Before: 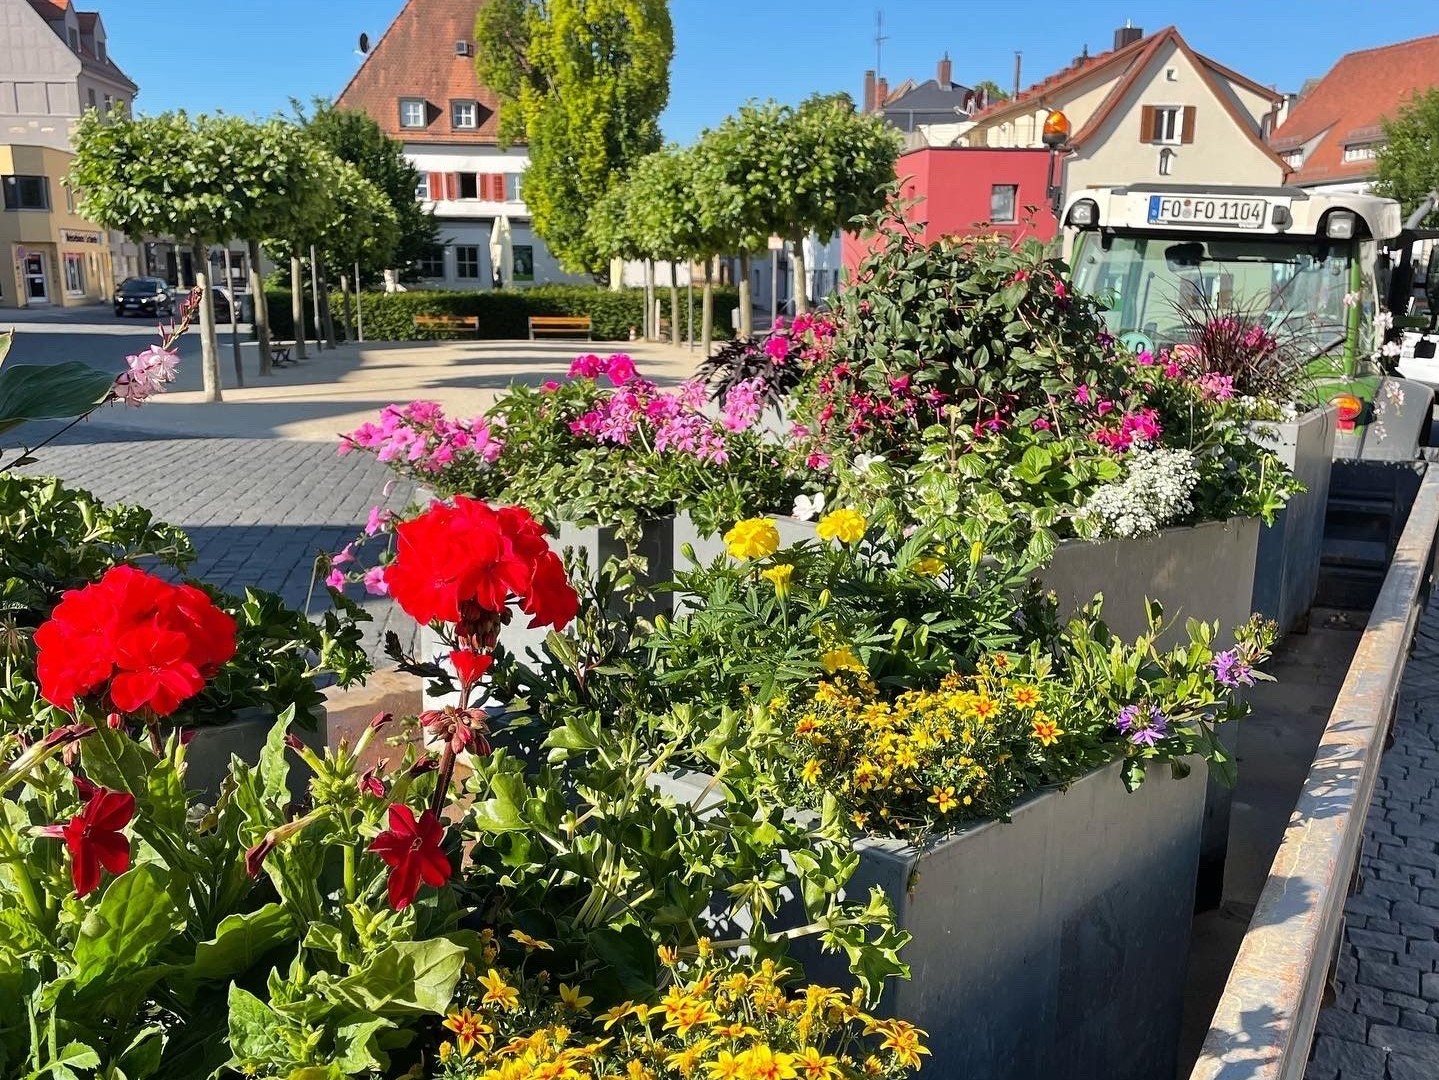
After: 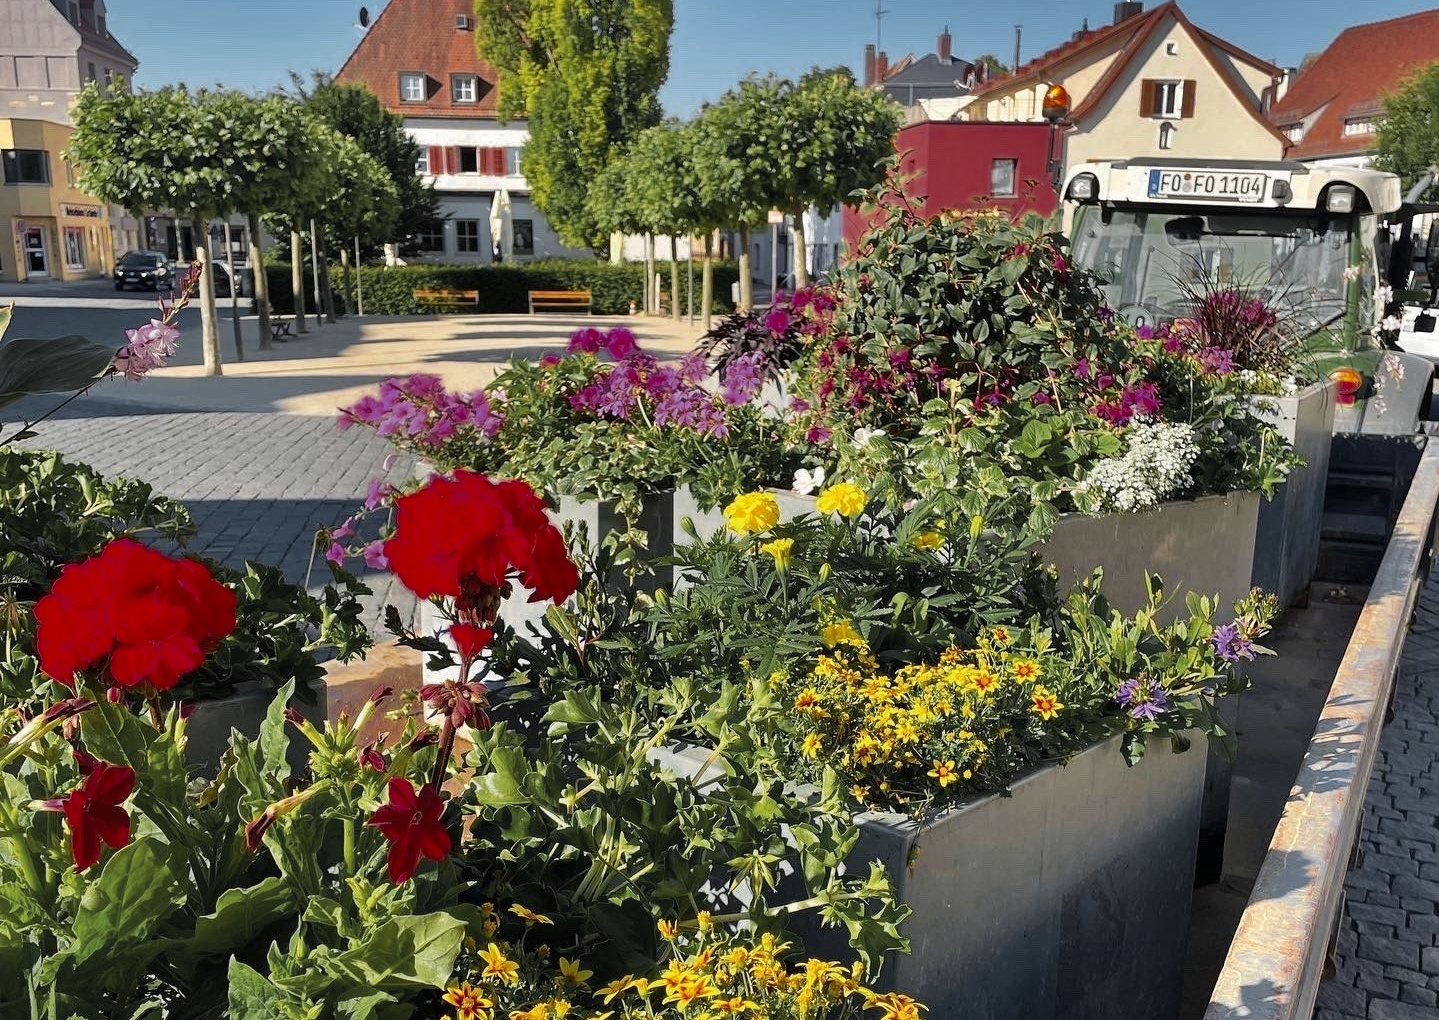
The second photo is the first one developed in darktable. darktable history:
shadows and highlights: shadows 20.91, highlights -82.73, soften with gaussian
velvia: on, module defaults
crop and rotate: top 2.479%, bottom 3.018%
color zones: curves: ch0 [(0.035, 0.242) (0.25, 0.5) (0.384, 0.214) (0.488, 0.255) (0.75, 0.5)]; ch1 [(0.063, 0.379) (0.25, 0.5) (0.354, 0.201) (0.489, 0.085) (0.729, 0.271)]; ch2 [(0.25, 0.5) (0.38, 0.517) (0.442, 0.51) (0.735, 0.456)]
